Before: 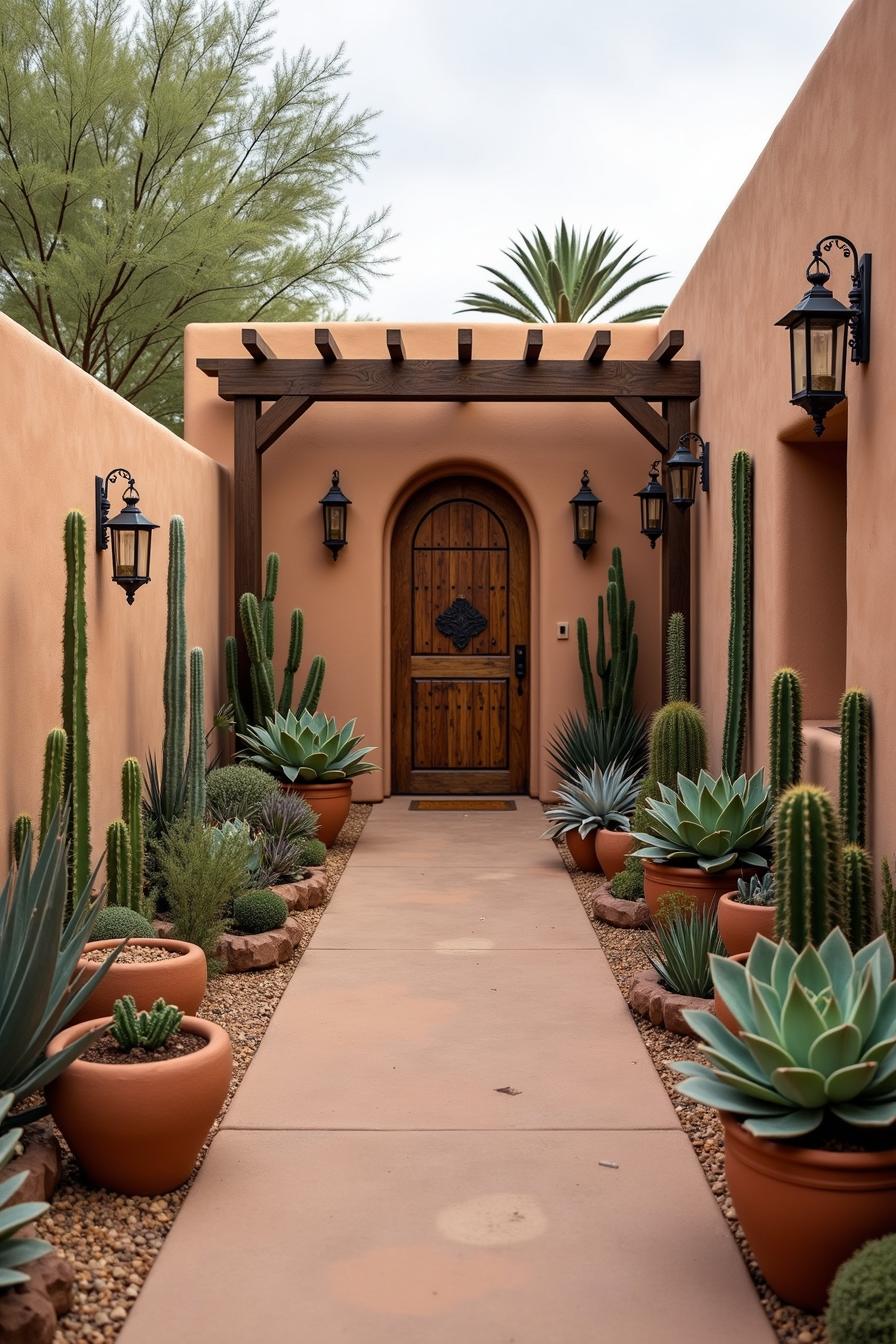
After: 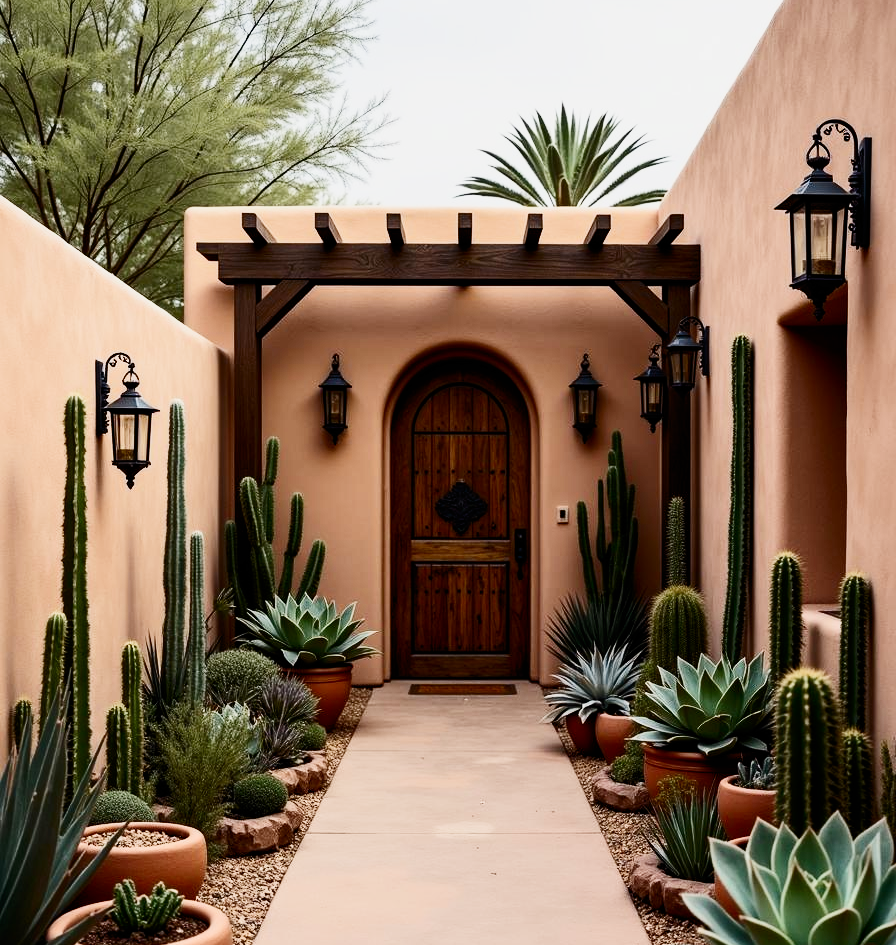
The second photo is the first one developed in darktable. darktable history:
contrast brightness saturation: contrast 0.379, brightness 0.101
crop and rotate: top 8.672%, bottom 20.99%
filmic rgb: black relative exposure -7.65 EV, white relative exposure 4.56 EV, hardness 3.61, contrast 1.051, add noise in highlights 0, preserve chrominance no, color science v3 (2019), use custom middle-gray values true, contrast in highlights soft
